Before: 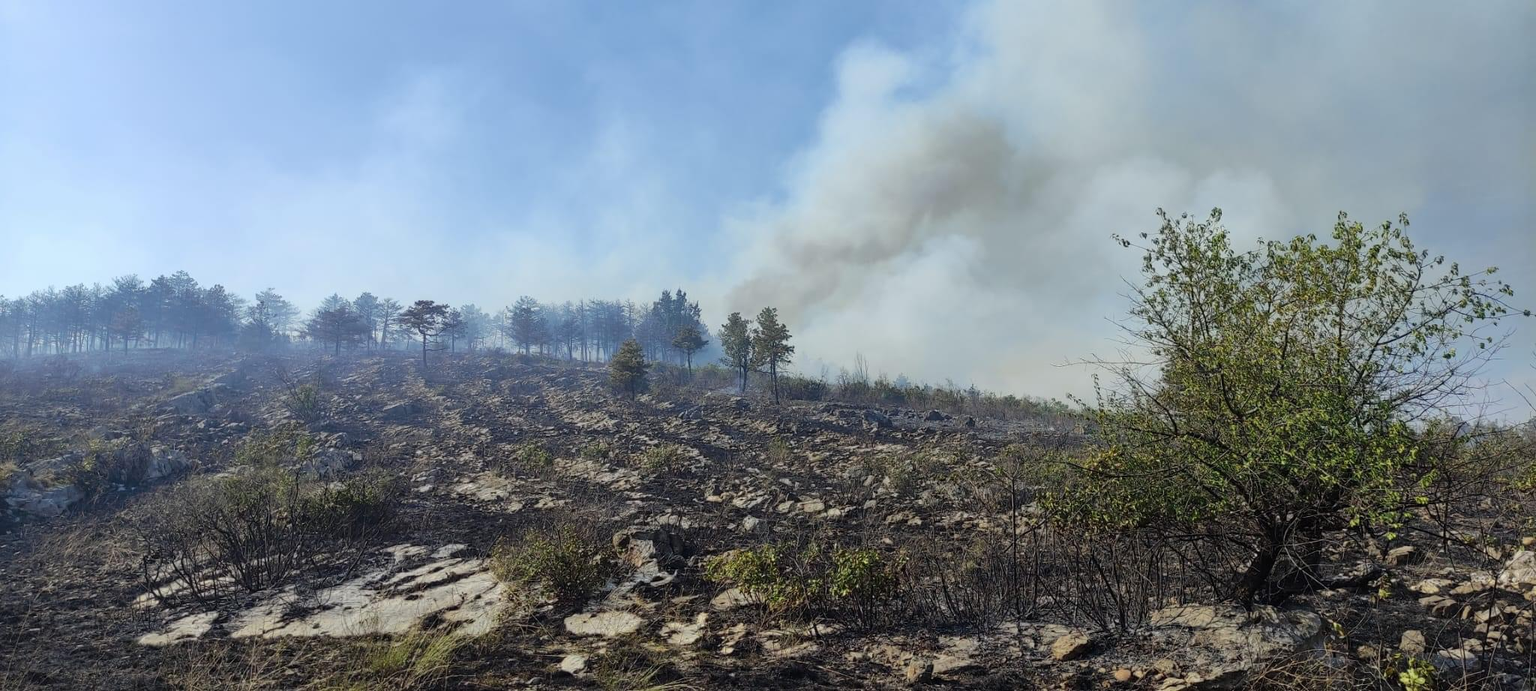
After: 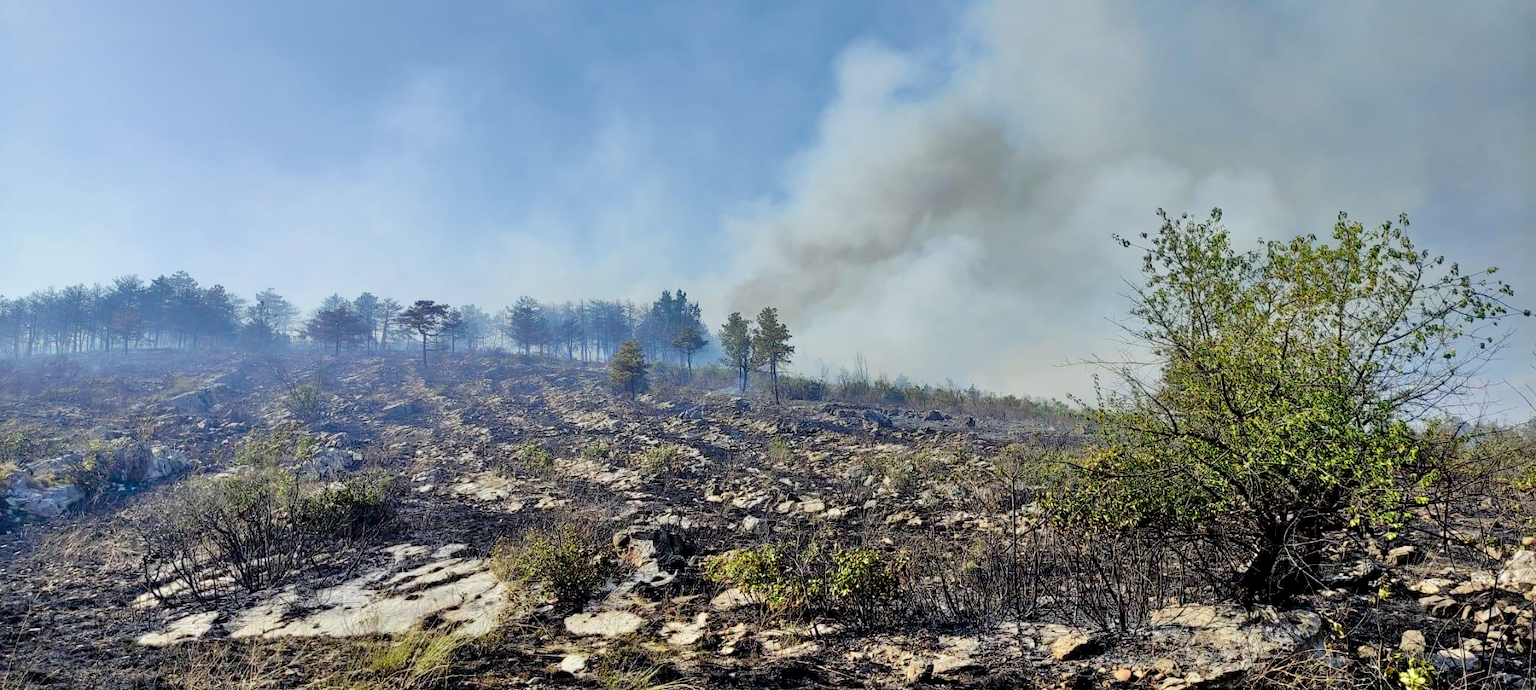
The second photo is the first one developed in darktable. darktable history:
exposure: compensate highlight preservation false
filmic rgb: black relative exposure -6.3 EV, white relative exposure 2.8 EV, threshold 3 EV, target black luminance 0%, hardness 4.6, latitude 67.35%, contrast 1.292, shadows ↔ highlights balance -3.5%, preserve chrominance no, color science v4 (2020), contrast in shadows soft, enable highlight reconstruction true
graduated density: on, module defaults
tone equalizer: -7 EV 0.15 EV, -6 EV 0.6 EV, -5 EV 1.15 EV, -4 EV 1.33 EV, -3 EV 1.15 EV, -2 EV 0.6 EV, -1 EV 0.15 EV, mask exposure compensation -0.5 EV
